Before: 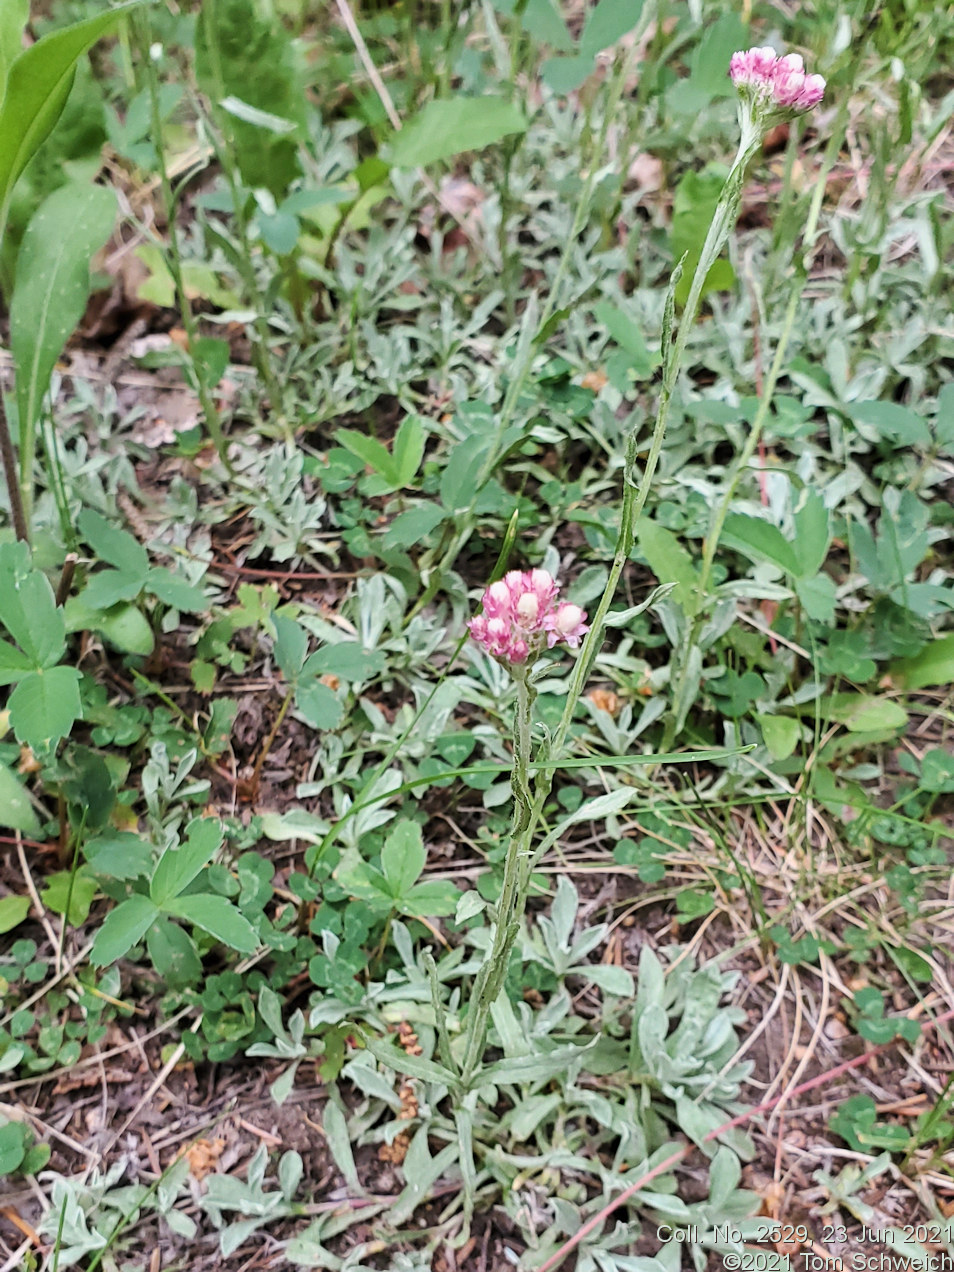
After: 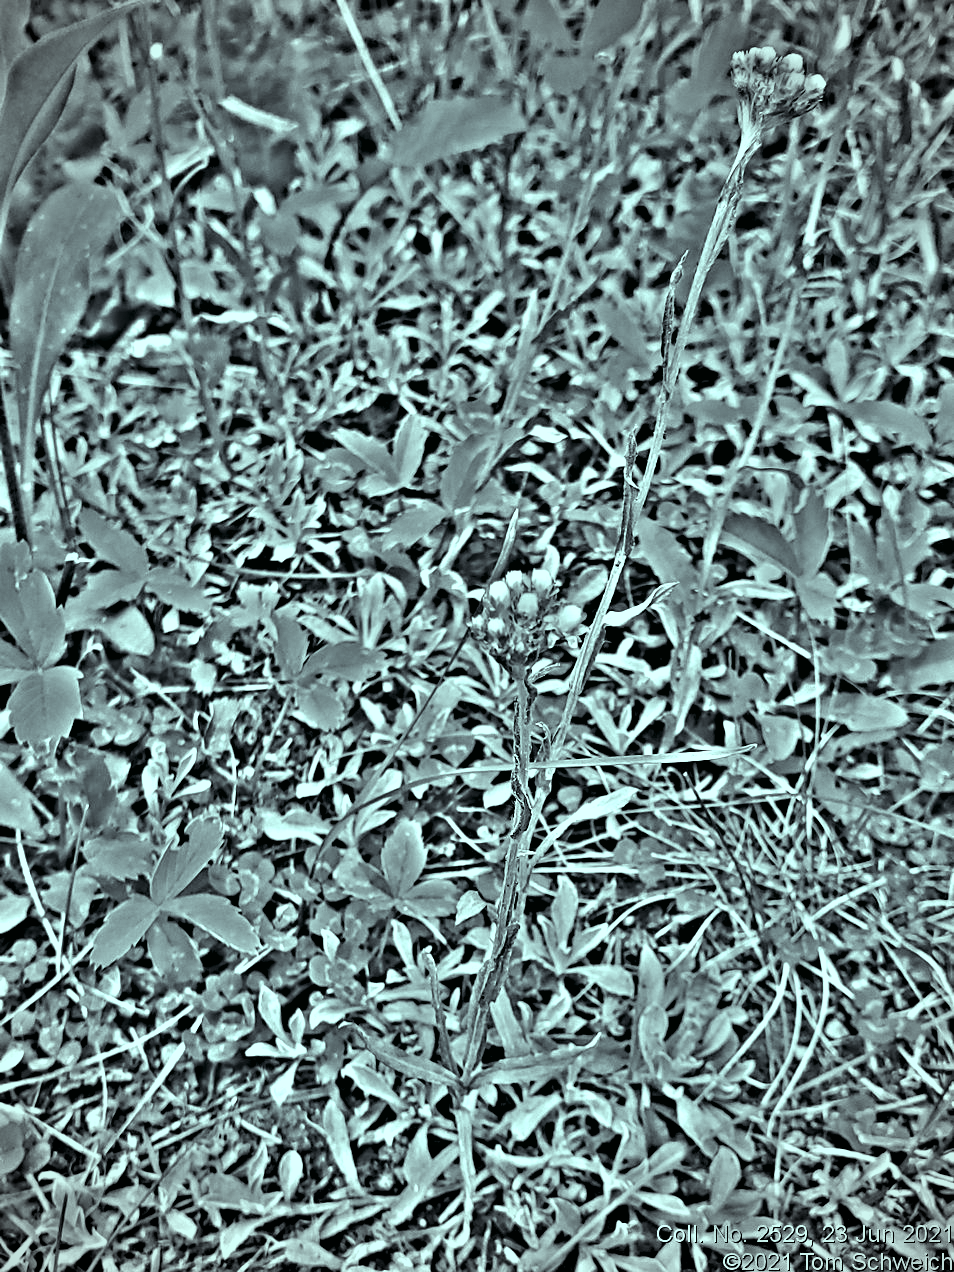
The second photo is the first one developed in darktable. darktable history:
shadows and highlights: soften with gaussian
vignetting: on, module defaults
color balance: mode lift, gamma, gain (sRGB), lift [0.997, 0.979, 1.021, 1.011], gamma [1, 1.084, 0.916, 0.998], gain [1, 0.87, 1.13, 1.101], contrast 4.55%, contrast fulcrum 38.24%, output saturation 104.09%
white balance: red 0.978, blue 0.999
highpass: on, module defaults
